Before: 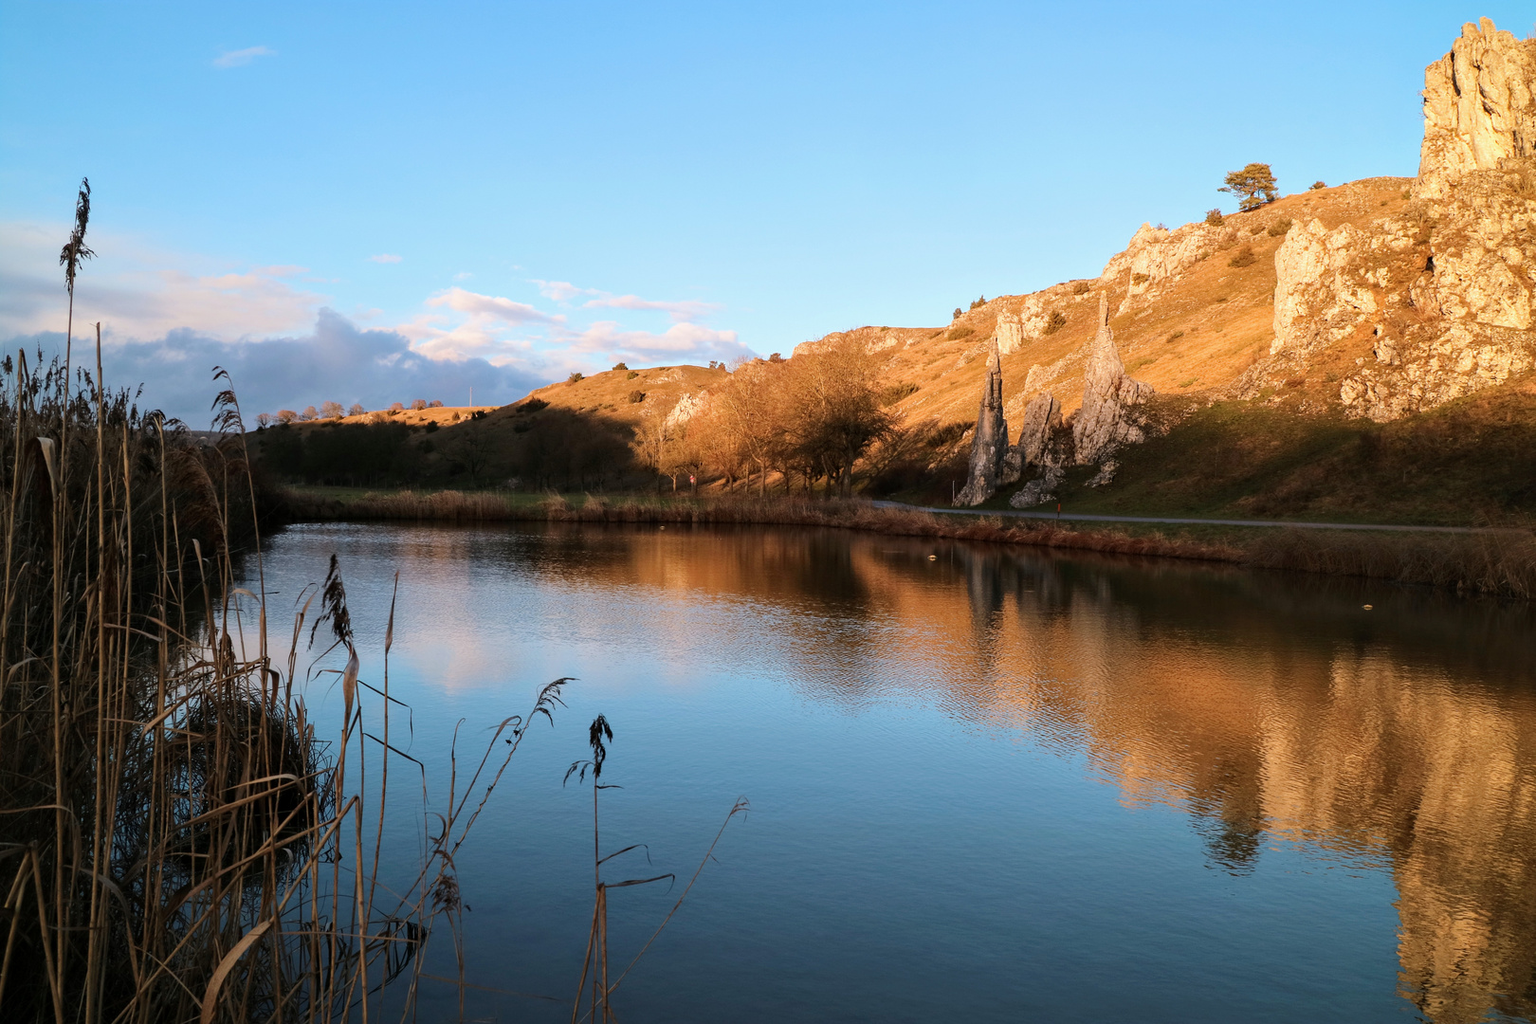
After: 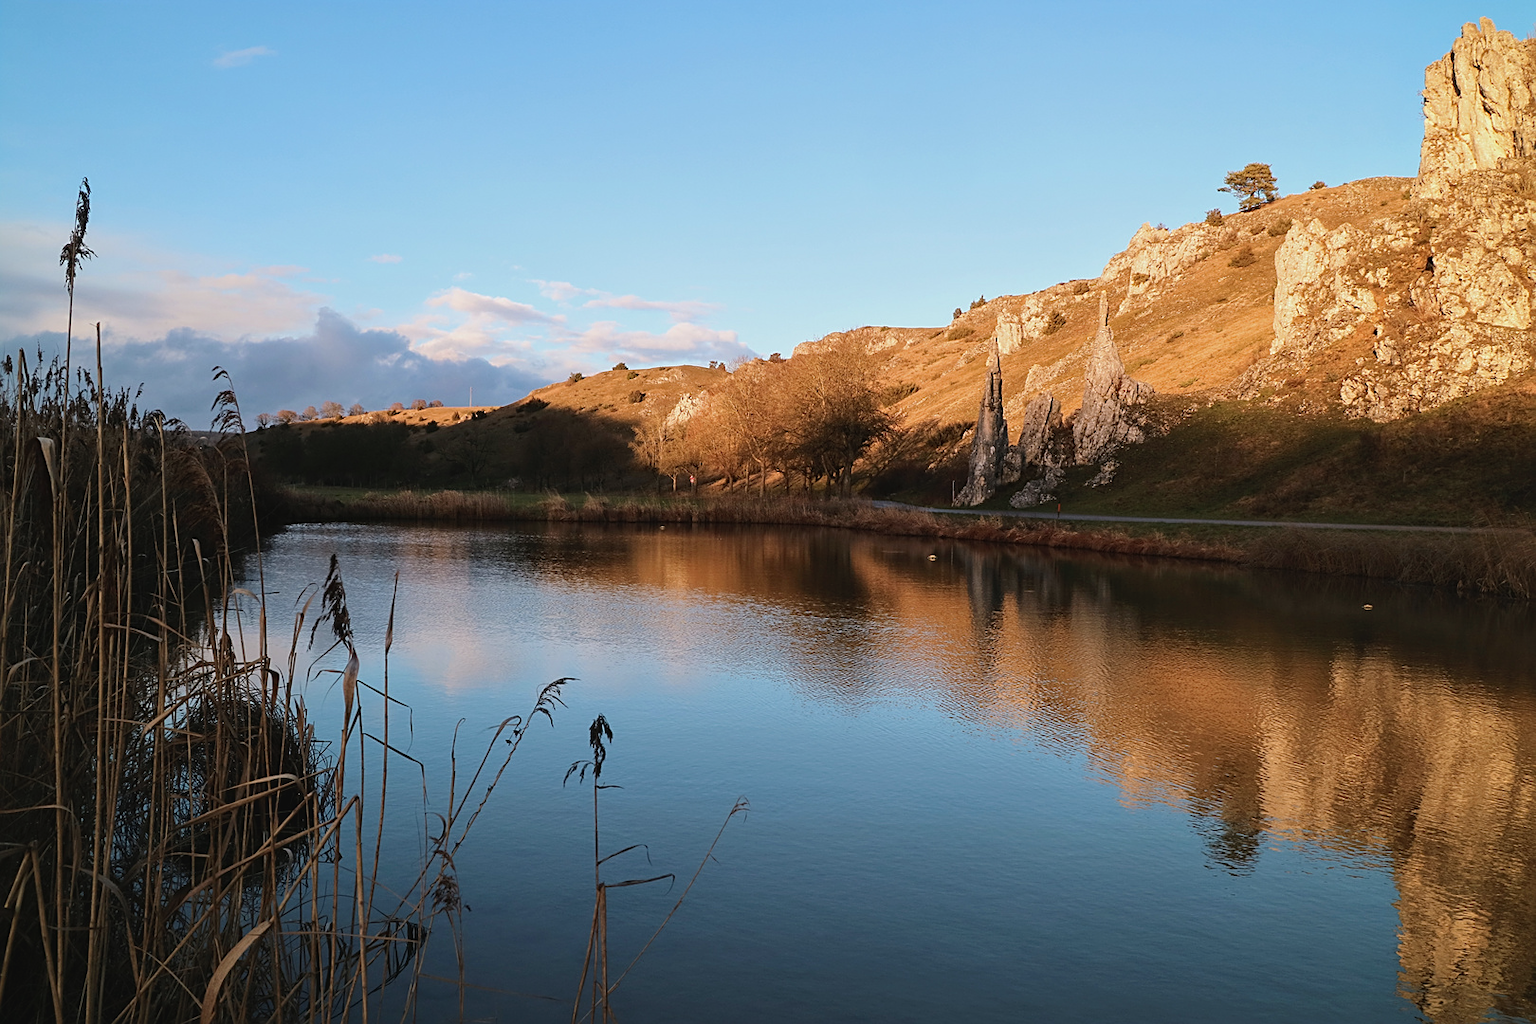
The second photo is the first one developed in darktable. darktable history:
contrast brightness saturation: contrast -0.084, brightness -0.038, saturation -0.114
sharpen: on, module defaults
